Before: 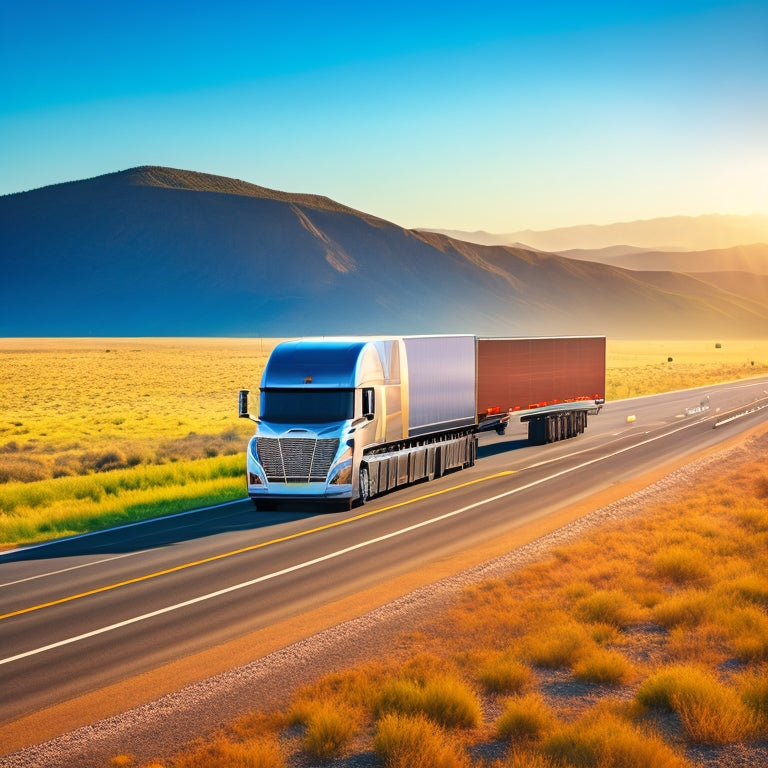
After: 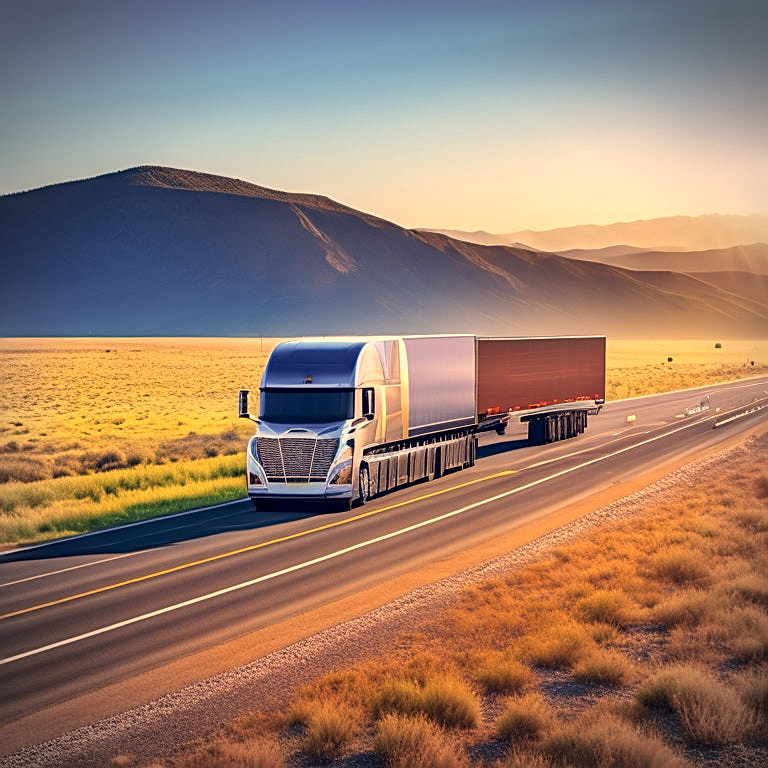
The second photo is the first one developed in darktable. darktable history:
color correction: highlights a* 19.89, highlights b* 28.28, shadows a* 3.3, shadows b* -18.02, saturation 0.739
sharpen: on, module defaults
local contrast: shadows 90%, midtone range 0.496
vignetting: on, module defaults
shadows and highlights: soften with gaussian
